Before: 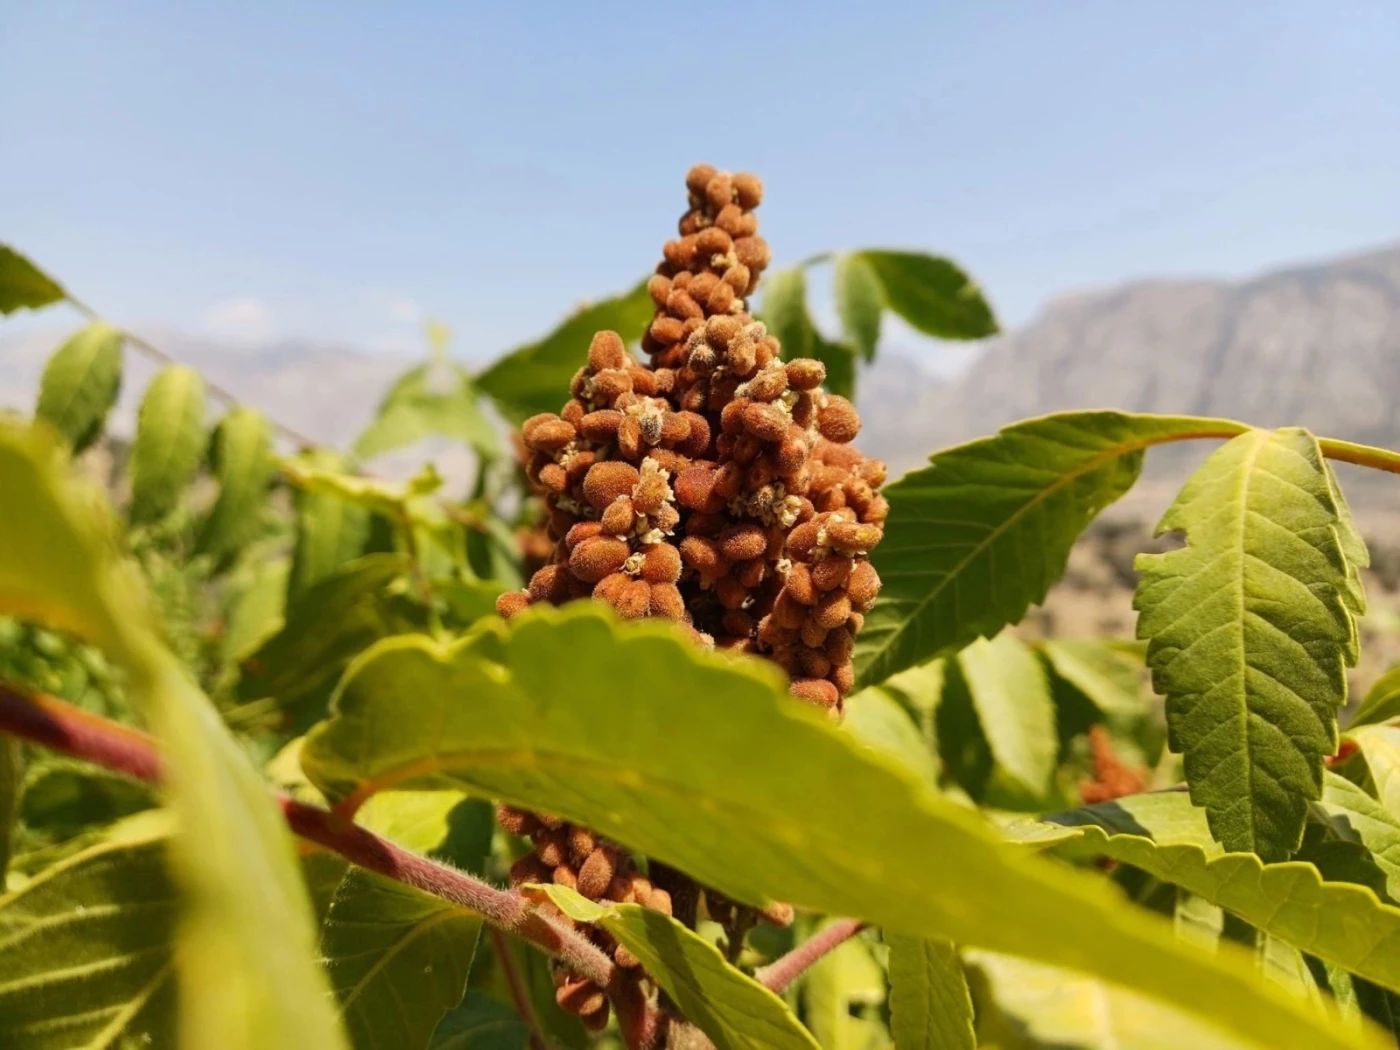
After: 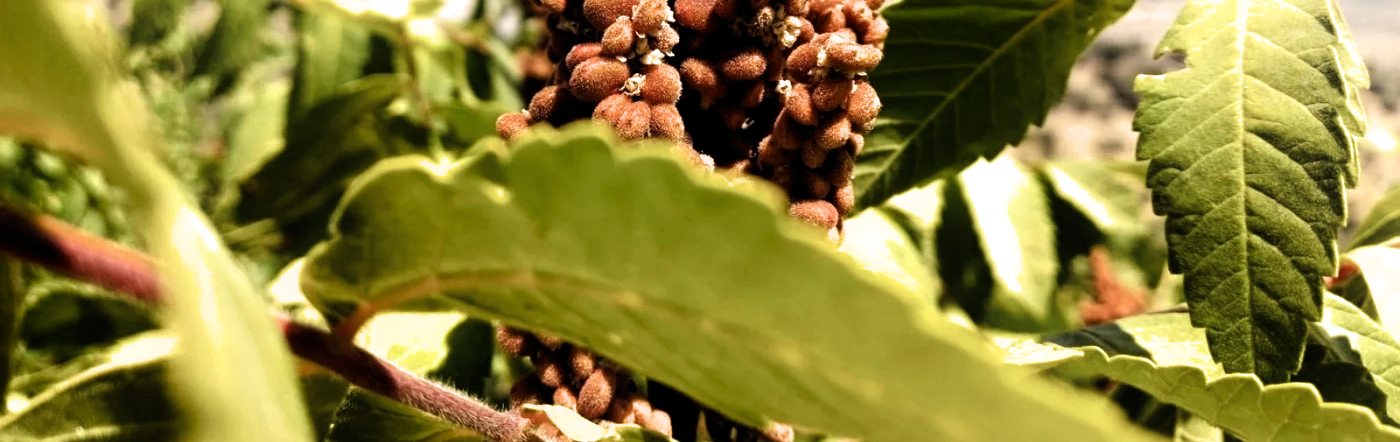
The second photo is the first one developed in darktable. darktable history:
filmic rgb: black relative exposure -8.24 EV, white relative exposure 2.23 EV, threshold 5.99 EV, hardness 7.07, latitude 85.91%, contrast 1.689, highlights saturation mix -3.17%, shadows ↔ highlights balance -2.42%, color science v6 (2022), enable highlight reconstruction true
shadows and highlights: shadows -52.42, highlights 86.16, soften with gaussian
crop: top 45.631%, bottom 12.197%
